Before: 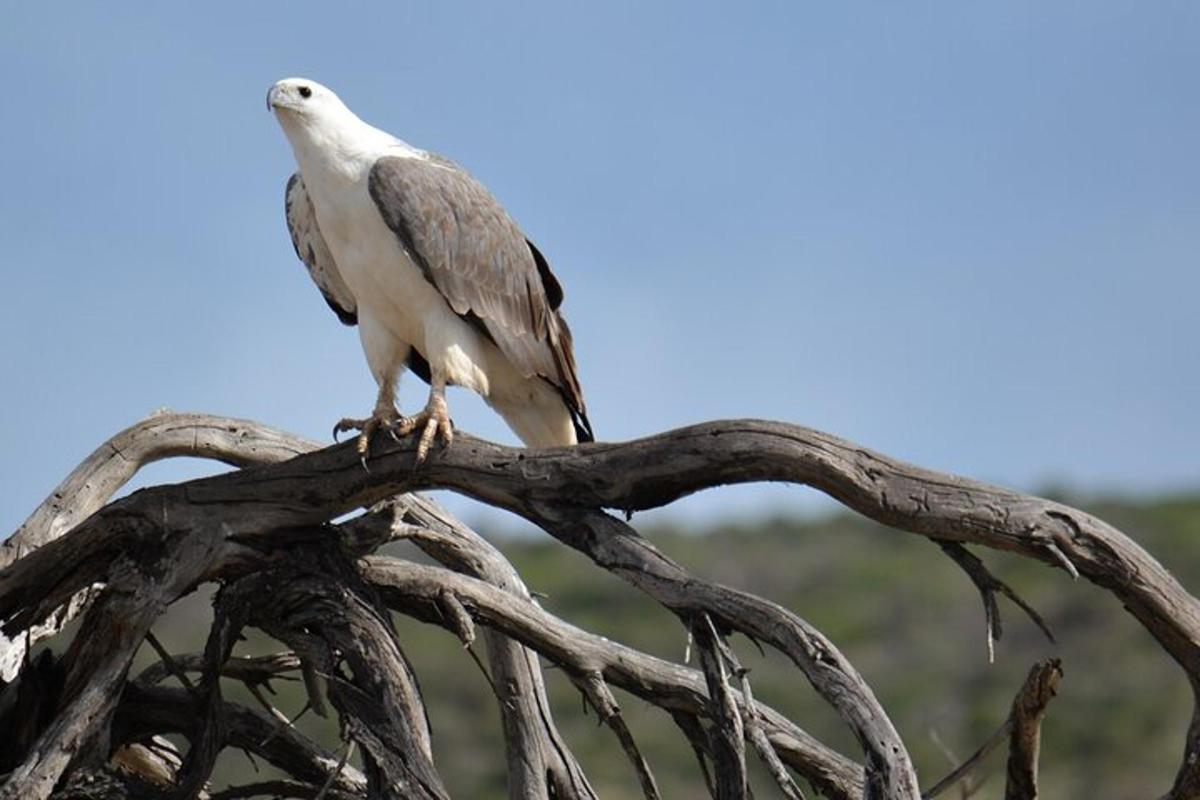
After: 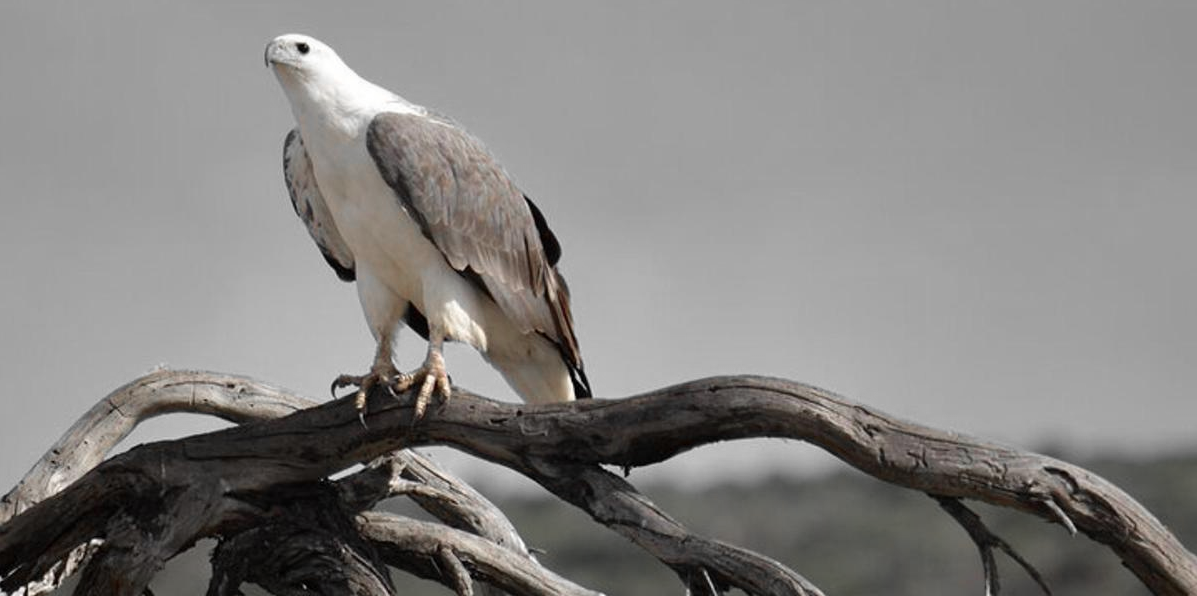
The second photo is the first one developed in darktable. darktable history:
crop: left 0.211%, top 5.558%, bottom 19.896%
color zones: curves: ch0 [(0, 0.447) (0.184, 0.543) (0.323, 0.476) (0.429, 0.445) (0.571, 0.443) (0.714, 0.451) (0.857, 0.452) (1, 0.447)]; ch1 [(0, 0.464) (0.176, 0.46) (0.287, 0.177) (0.429, 0.002) (0.571, 0) (0.714, 0) (0.857, 0) (1, 0.464)]
